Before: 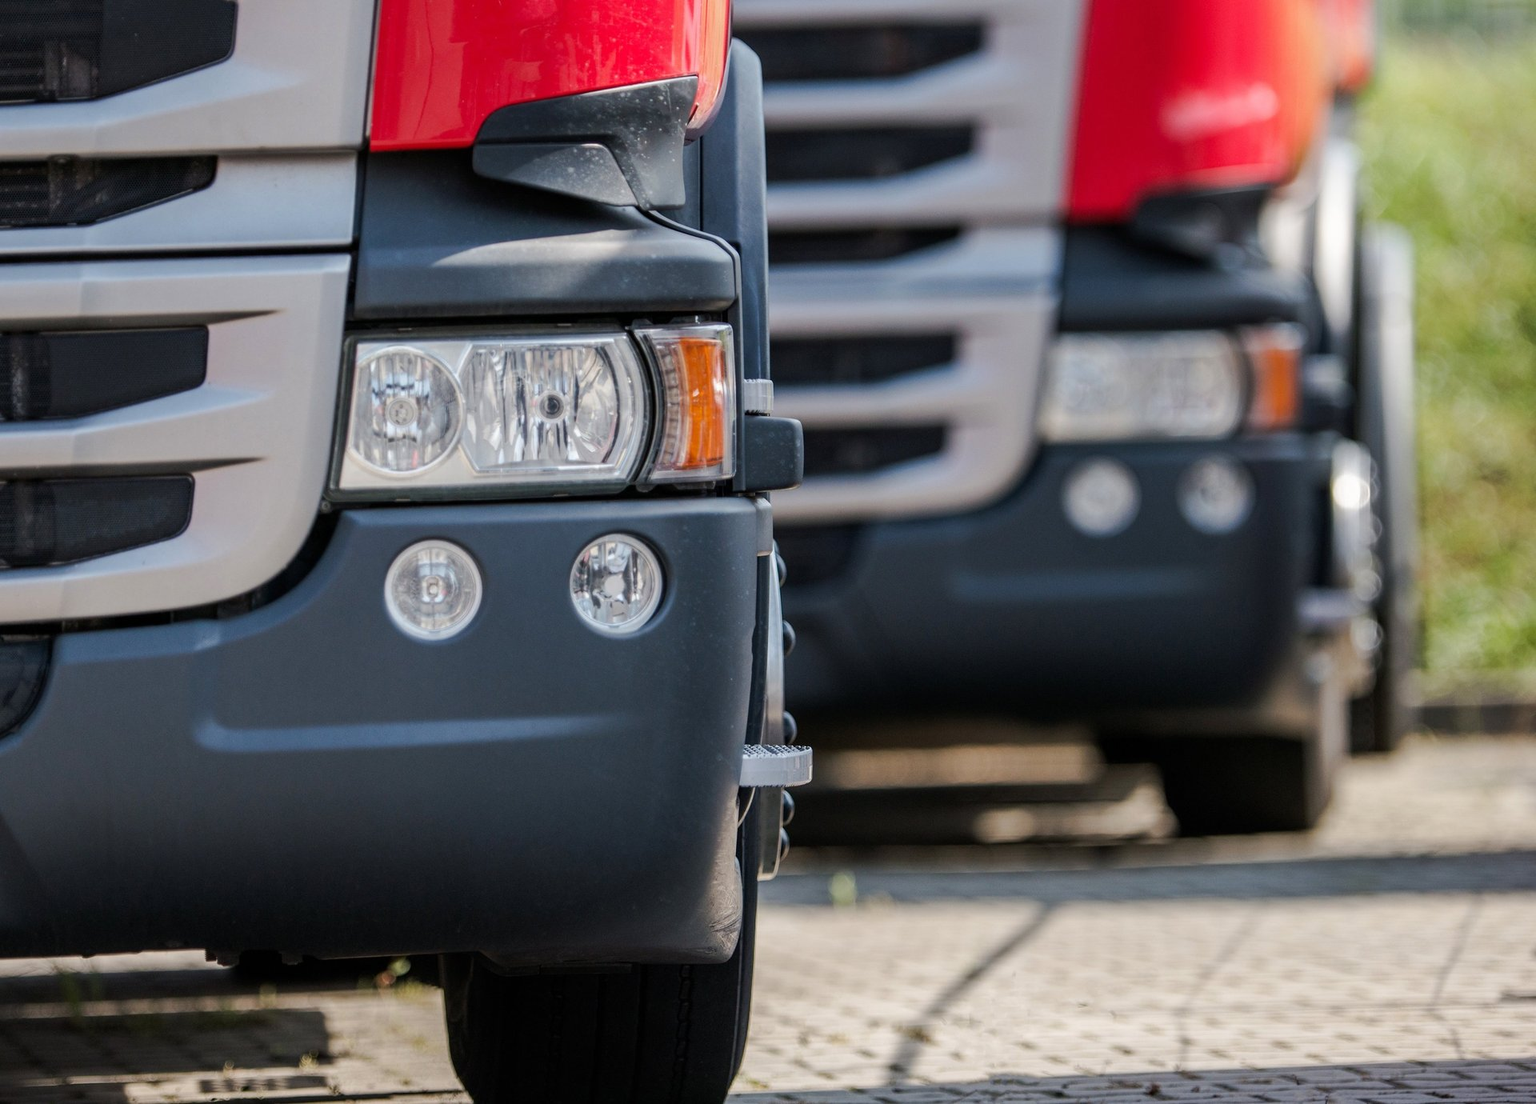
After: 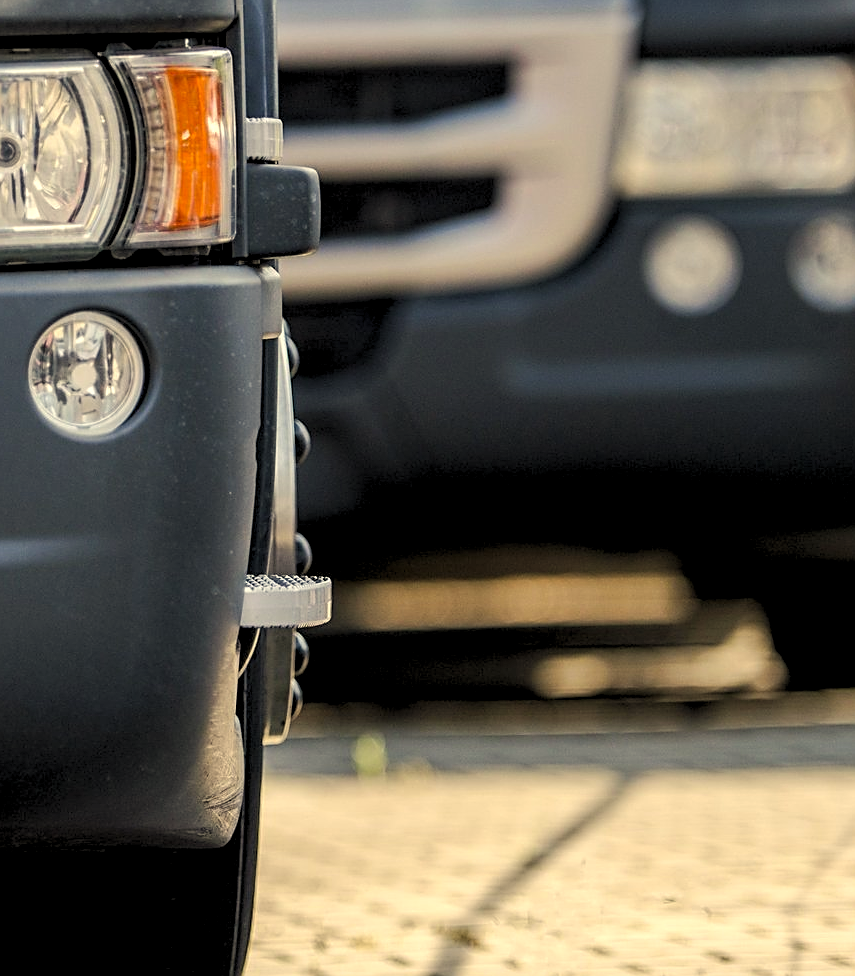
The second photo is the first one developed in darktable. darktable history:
color correction: highlights a* 2.32, highlights b* 23.29
exposure: black level correction 0, exposure 0.199 EV, compensate highlight preservation false
sharpen: on, module defaults
crop: left 35.666%, top 25.798%, right 19.756%, bottom 3.43%
levels: levels [0.073, 0.497, 0.972]
